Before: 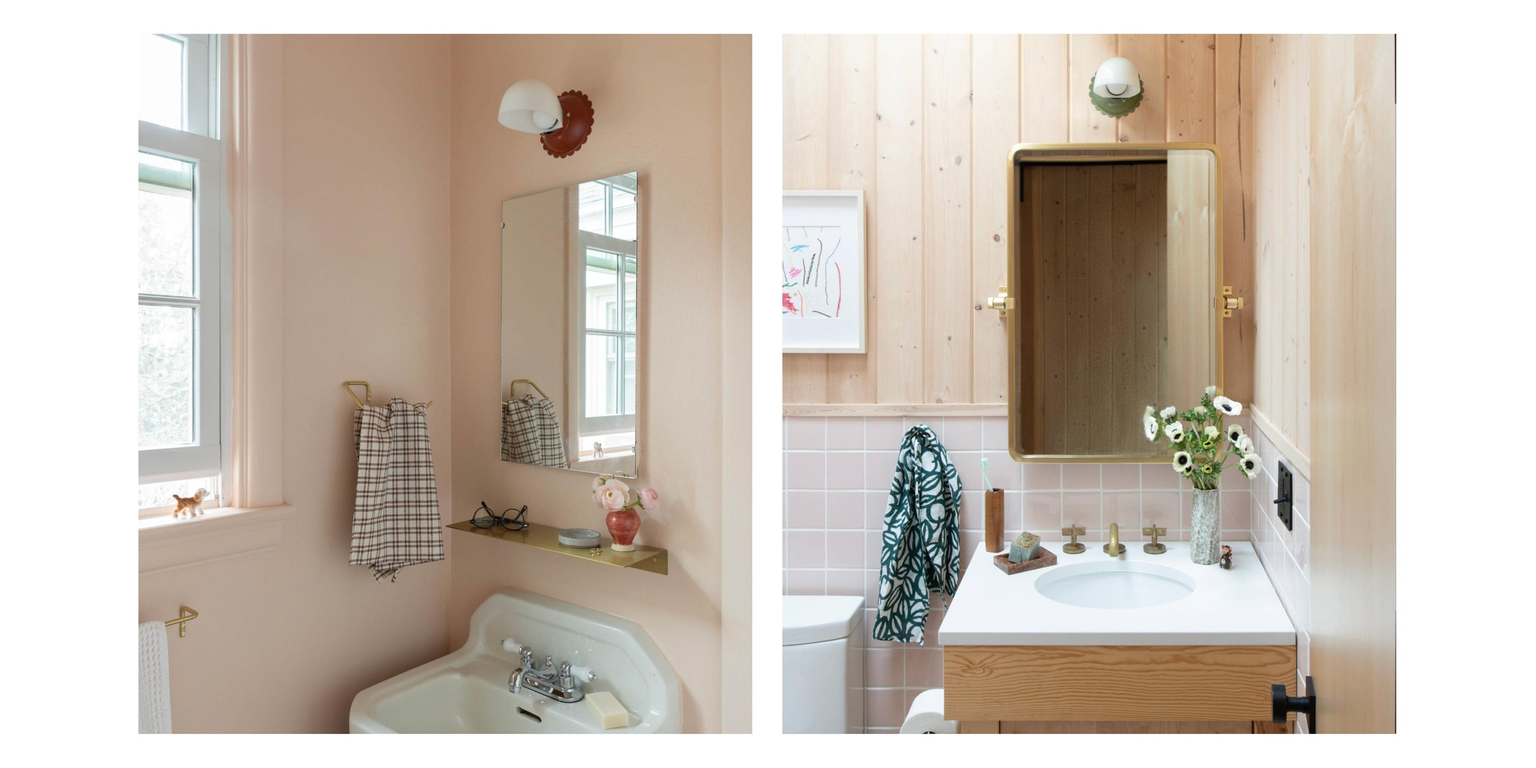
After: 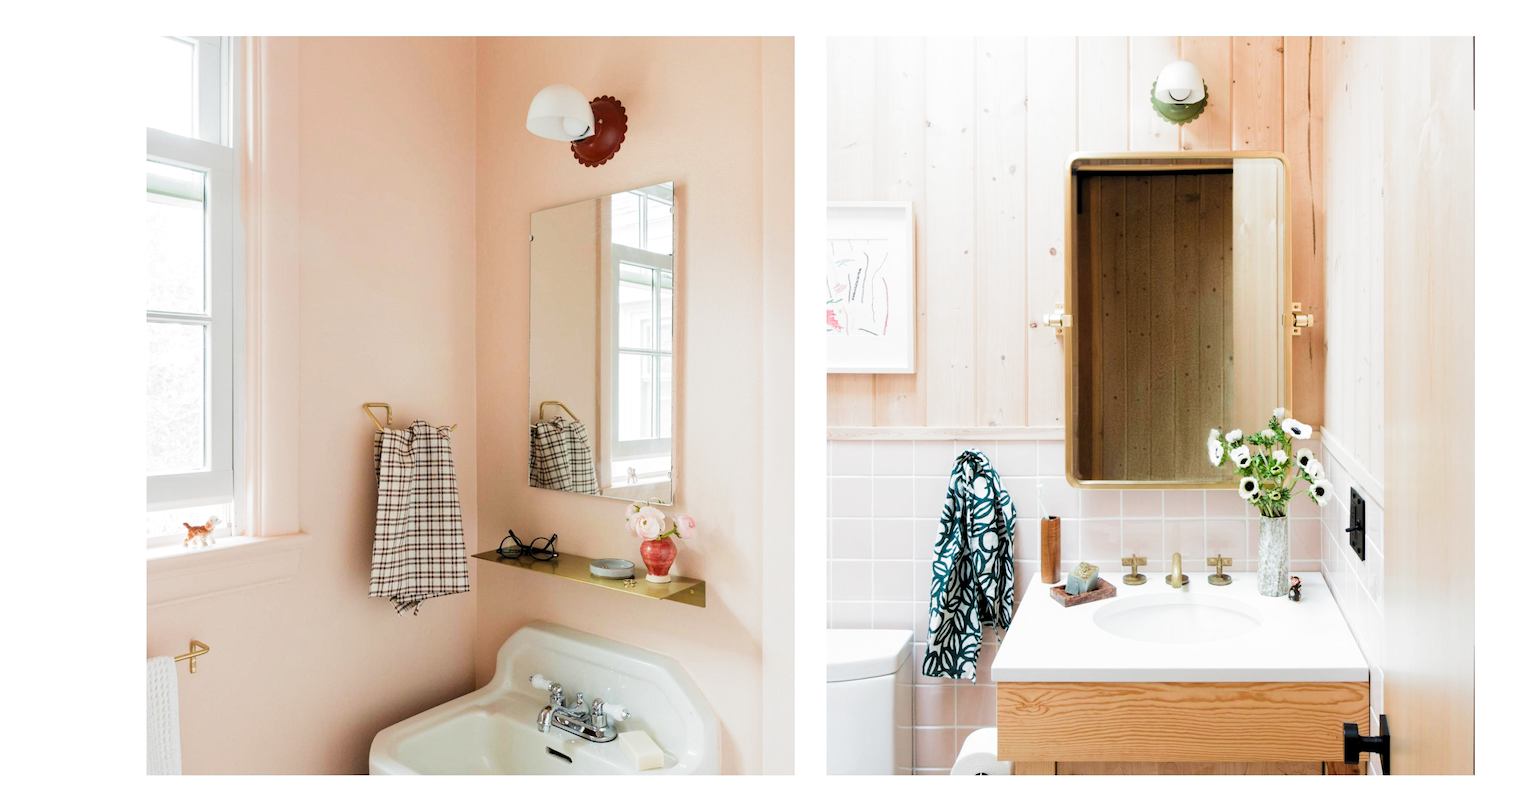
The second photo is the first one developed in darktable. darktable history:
crop and rotate: left 0%, right 5.293%
exposure: black level correction 0, exposure 0.596 EV, compensate highlight preservation false
contrast brightness saturation: brightness -0.022, saturation 0.337
filmic rgb: black relative exposure -3.99 EV, white relative exposure 2.98 EV, hardness 2.98, contrast 1.494, color science v5 (2021), iterations of high-quality reconstruction 0, contrast in shadows safe, contrast in highlights safe
